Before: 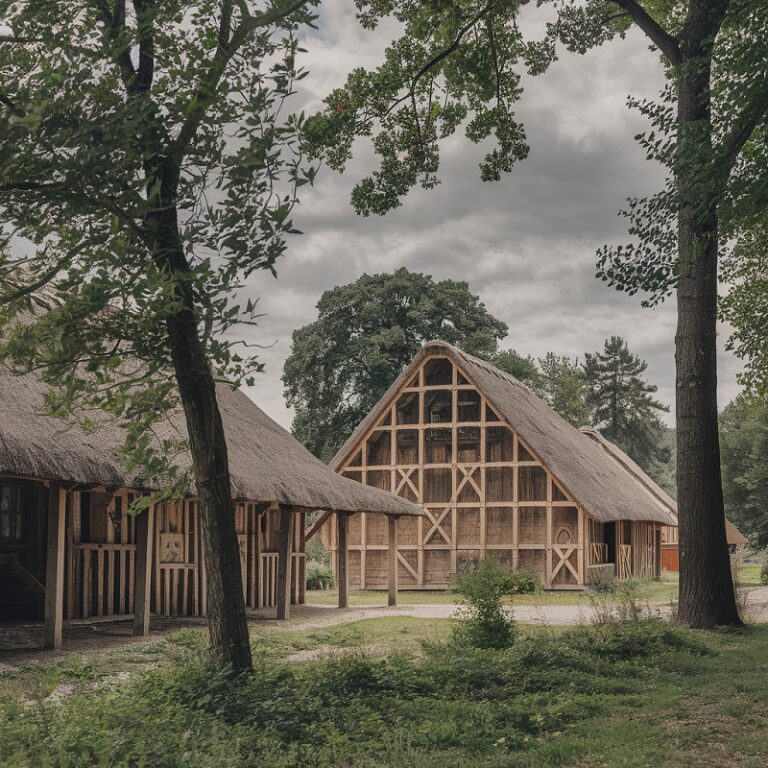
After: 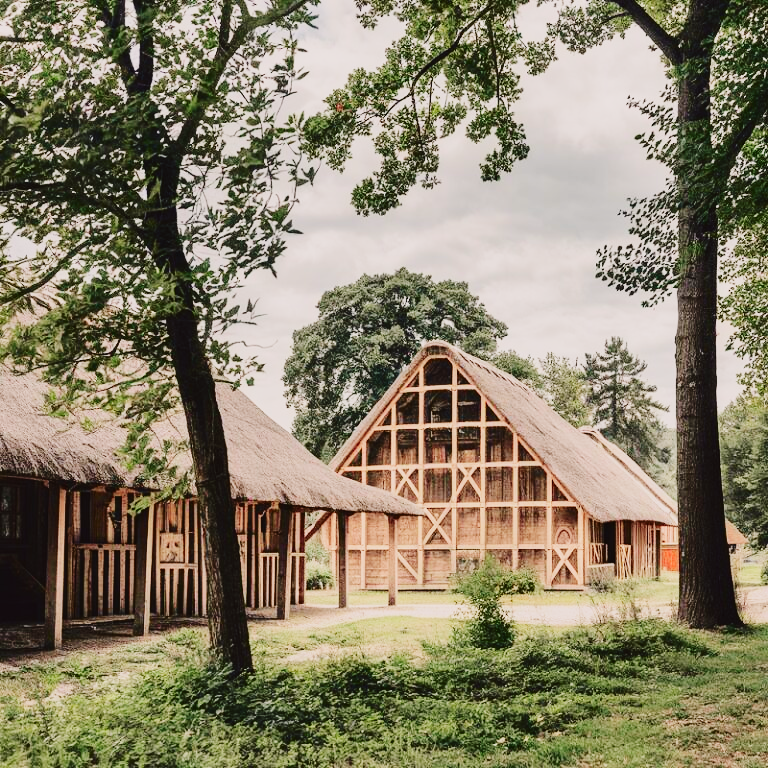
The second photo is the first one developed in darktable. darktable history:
tone curve: curves: ch0 [(0, 0.019) (0.204, 0.162) (0.491, 0.519) (0.748, 0.765) (1, 0.919)]; ch1 [(0, 0) (0.179, 0.173) (0.322, 0.32) (0.442, 0.447) (0.496, 0.504) (0.566, 0.585) (0.761, 0.803) (1, 1)]; ch2 [(0, 0) (0.434, 0.447) (0.483, 0.487) (0.555, 0.563) (0.697, 0.68) (1, 1)], color space Lab, independent channels, preserve colors none
base curve: curves: ch0 [(0, 0) (0, 0) (0.002, 0.001) (0.008, 0.003) (0.019, 0.011) (0.037, 0.037) (0.064, 0.11) (0.102, 0.232) (0.152, 0.379) (0.216, 0.524) (0.296, 0.665) (0.394, 0.789) (0.512, 0.881) (0.651, 0.945) (0.813, 0.986) (1, 1)], preserve colors none
tone equalizer: mask exposure compensation -0.496 EV
